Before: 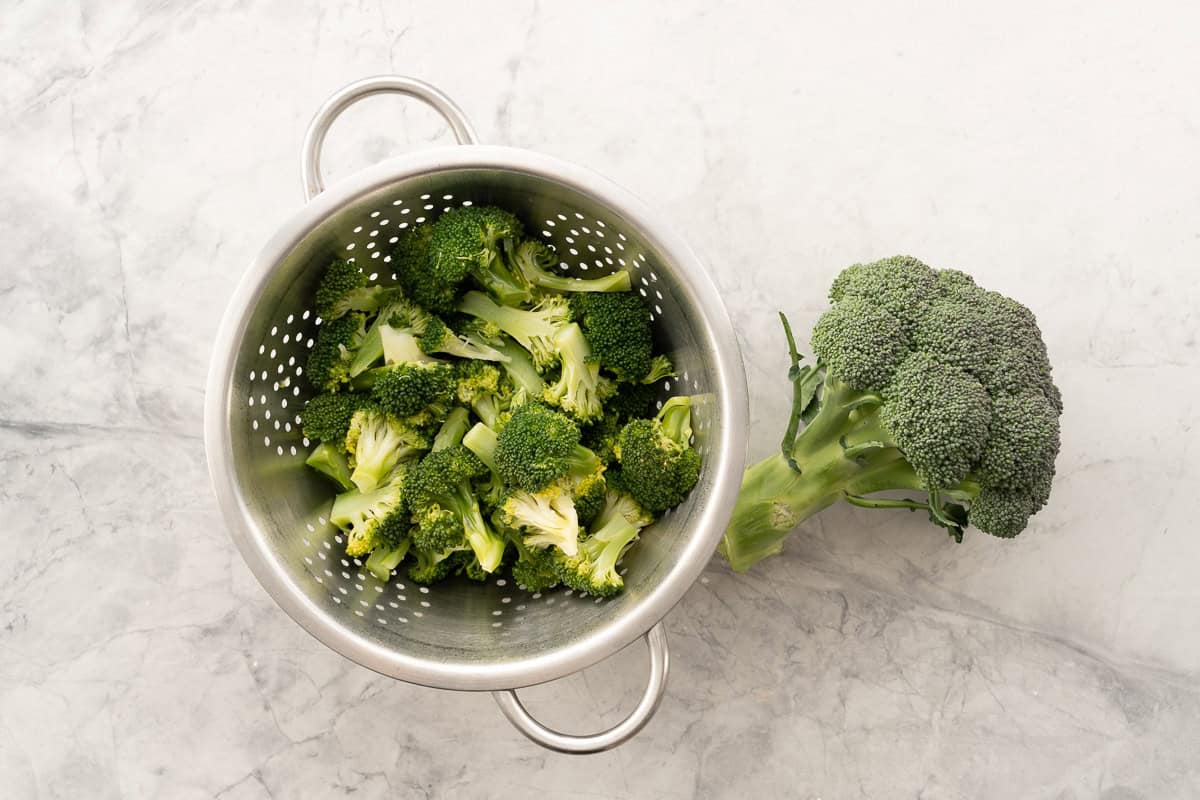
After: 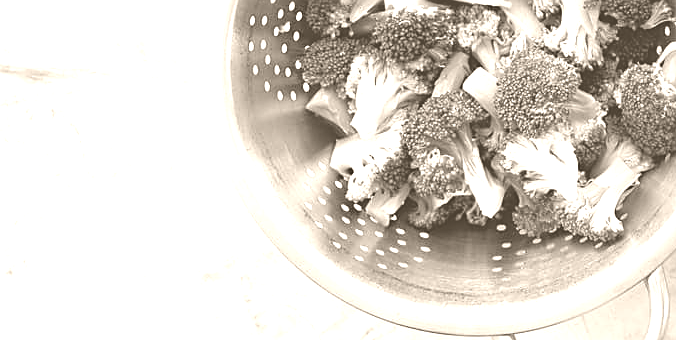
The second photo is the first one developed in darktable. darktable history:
sharpen: on, module defaults
crop: top 44.483%, right 43.593%, bottom 12.892%
colorize: hue 34.49°, saturation 35.33%, source mix 100%, version 1
